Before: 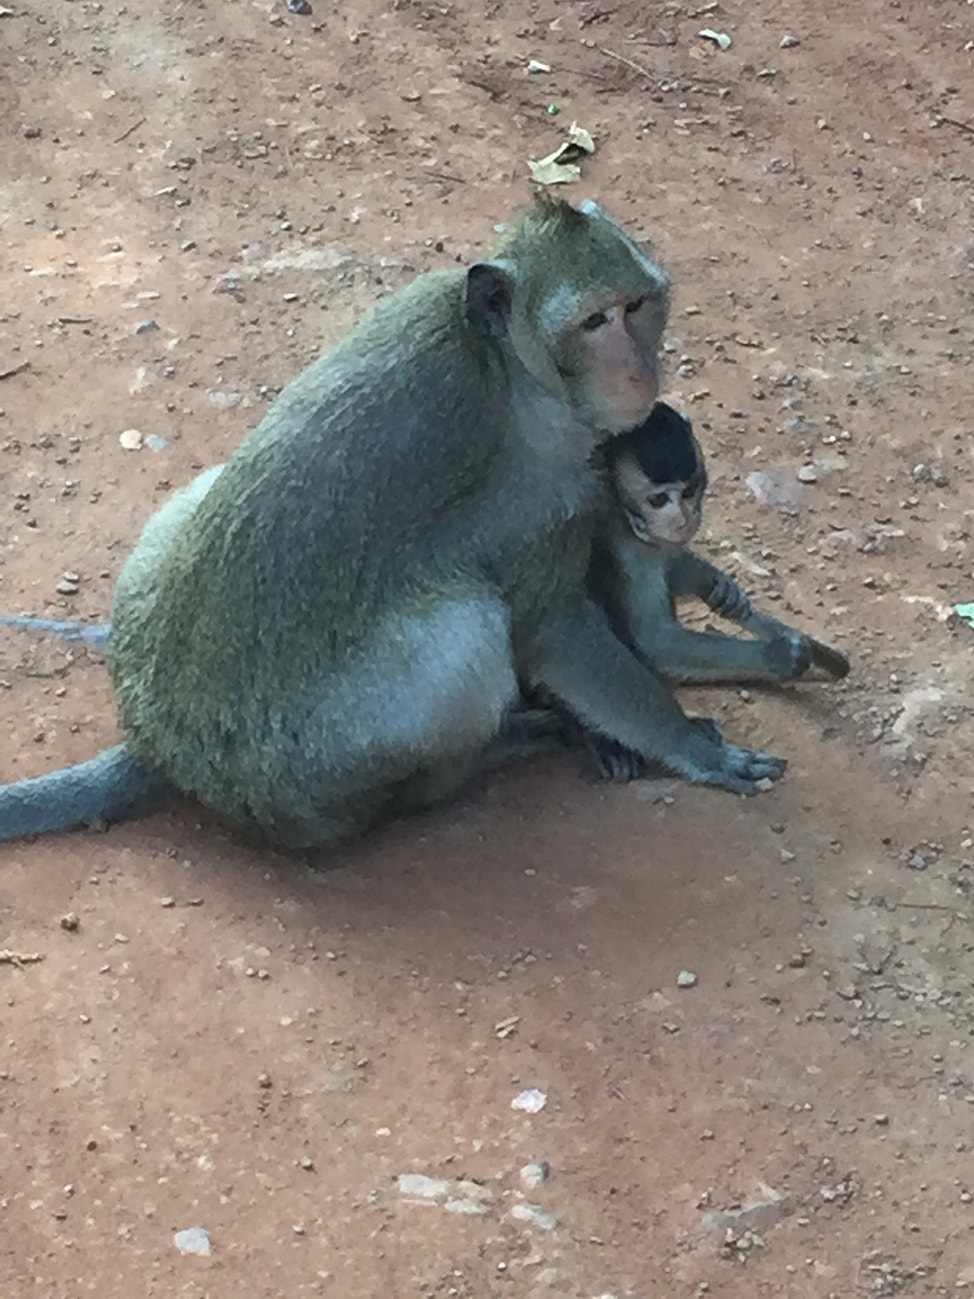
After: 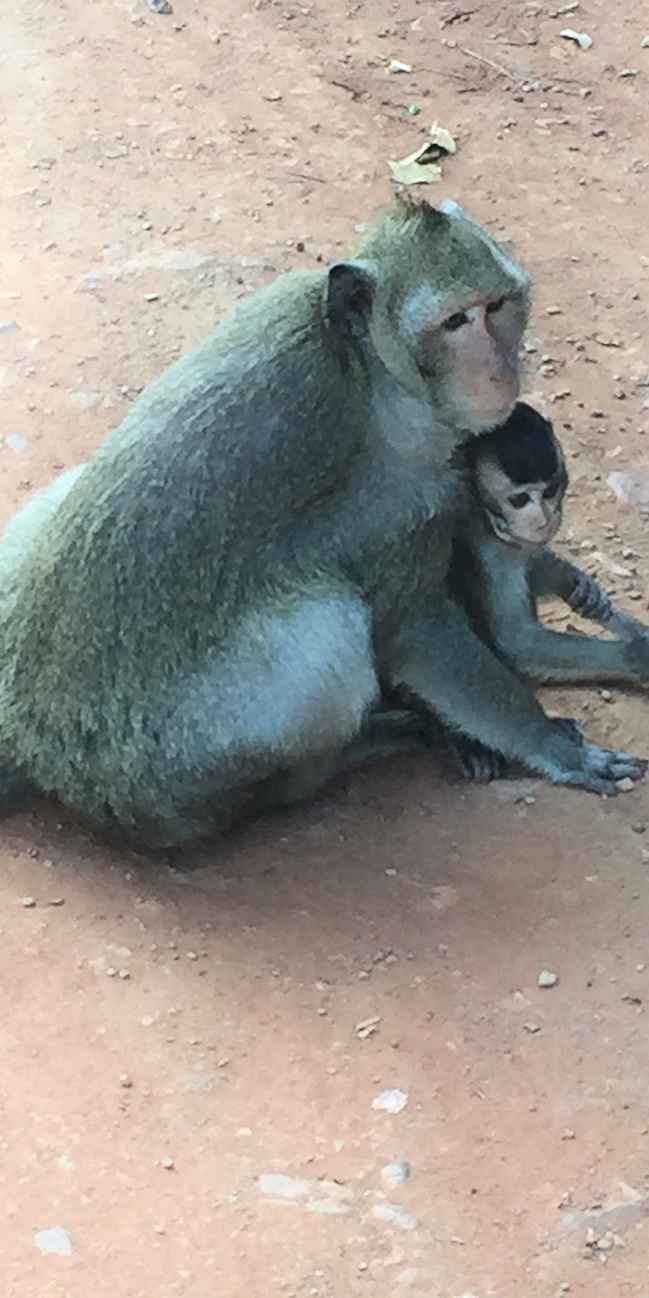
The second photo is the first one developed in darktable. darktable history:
shadows and highlights: shadows -55.22, highlights 84.14, soften with gaussian
tone curve: curves: ch0 [(0, 0) (0.003, 0.031) (0.011, 0.041) (0.025, 0.054) (0.044, 0.06) (0.069, 0.083) (0.1, 0.108) (0.136, 0.135) (0.177, 0.179) (0.224, 0.231) (0.277, 0.294) (0.335, 0.378) (0.399, 0.463) (0.468, 0.552) (0.543, 0.627) (0.623, 0.694) (0.709, 0.776) (0.801, 0.849) (0.898, 0.905) (1, 1)], color space Lab, linked channels, preserve colors none
crop and rotate: left 14.362%, right 18.946%
